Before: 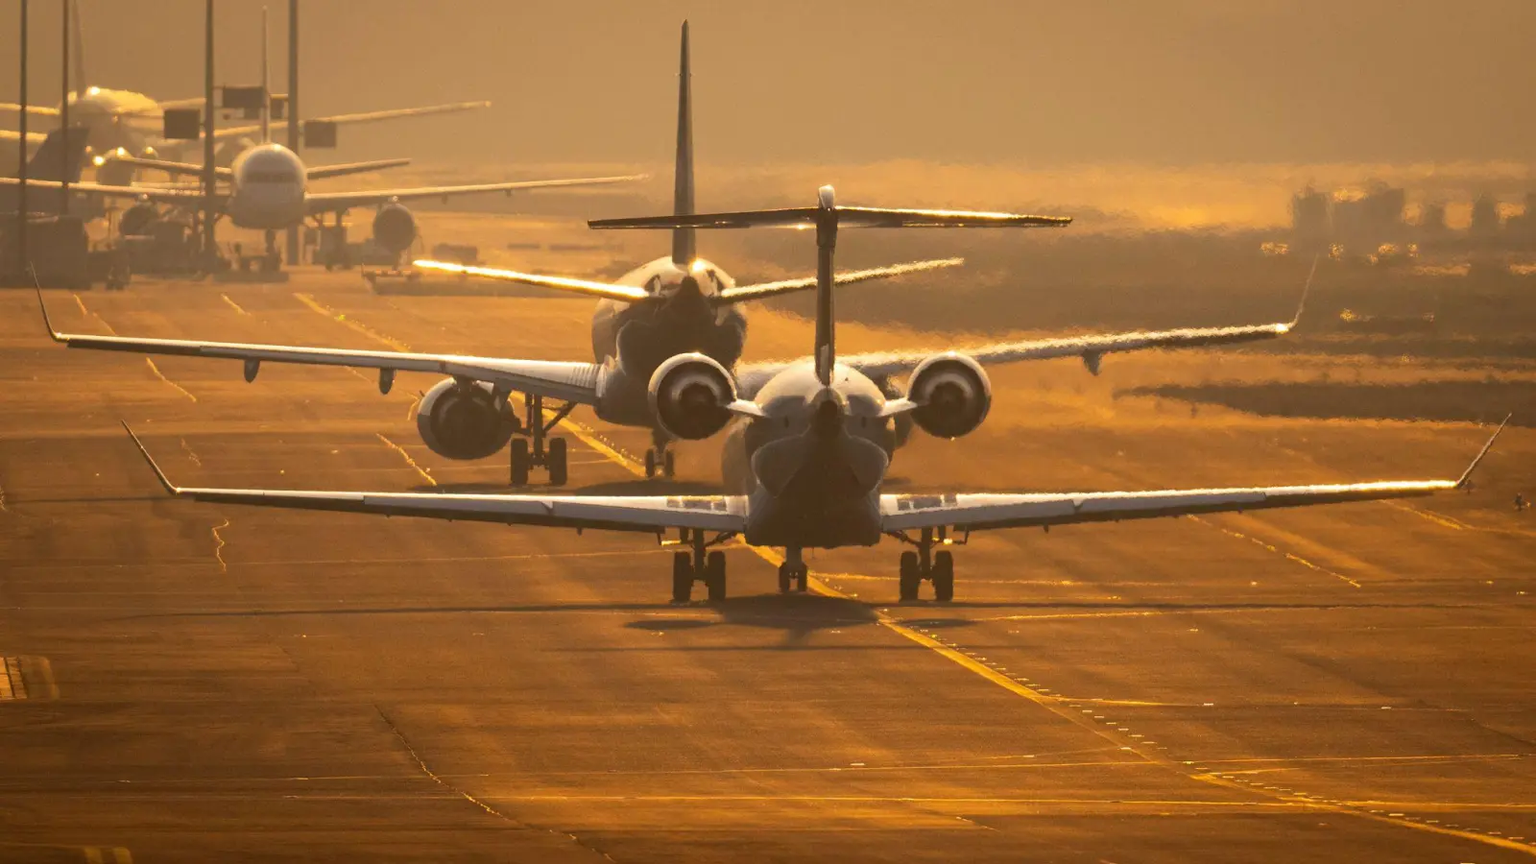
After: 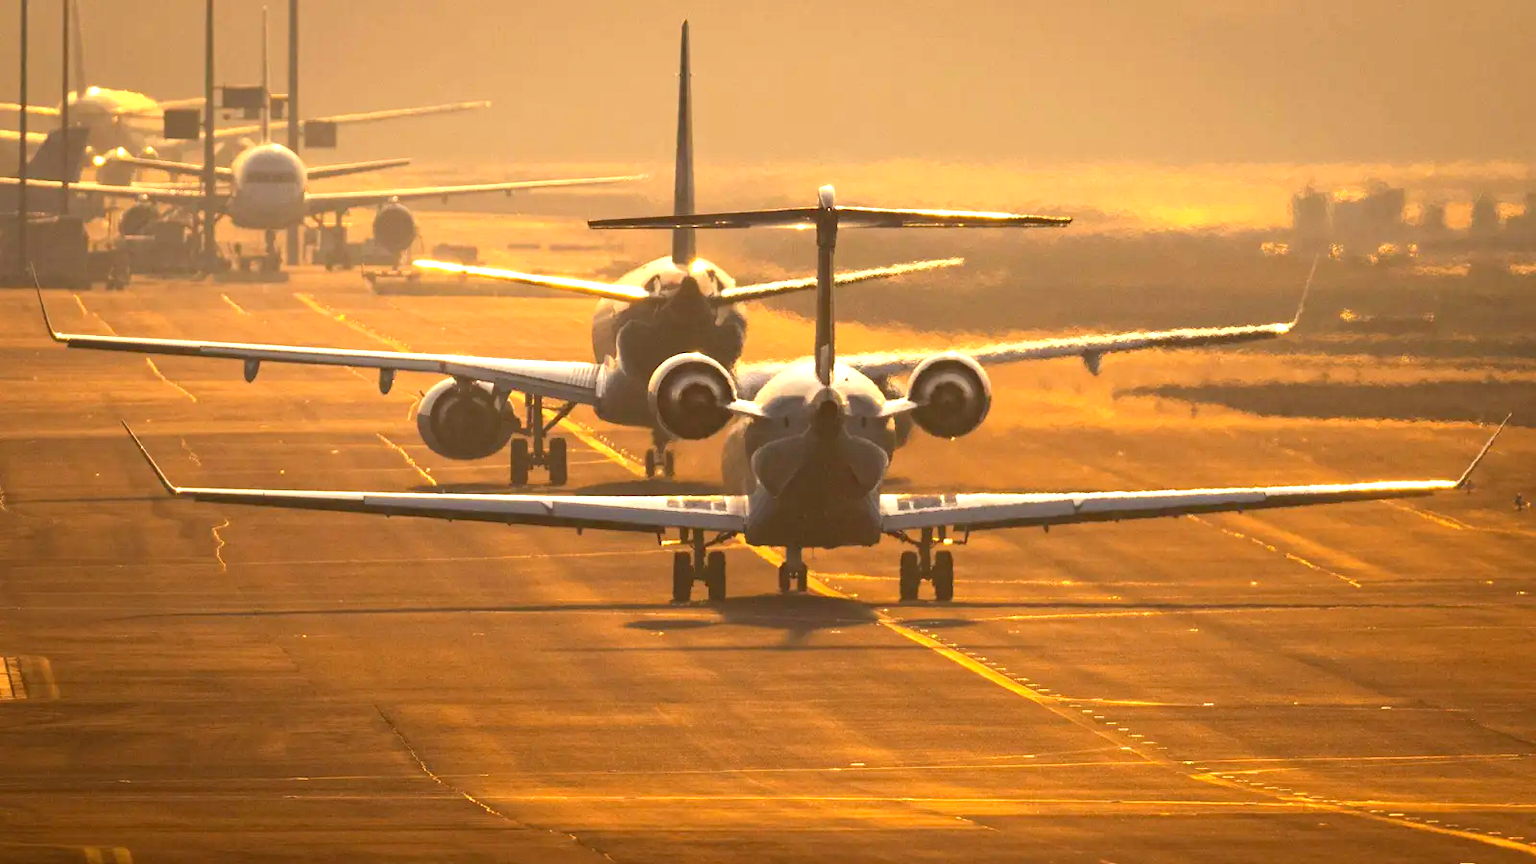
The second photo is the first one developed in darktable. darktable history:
haze removal: adaptive false
exposure: exposure 0.785 EV, compensate highlight preservation false
